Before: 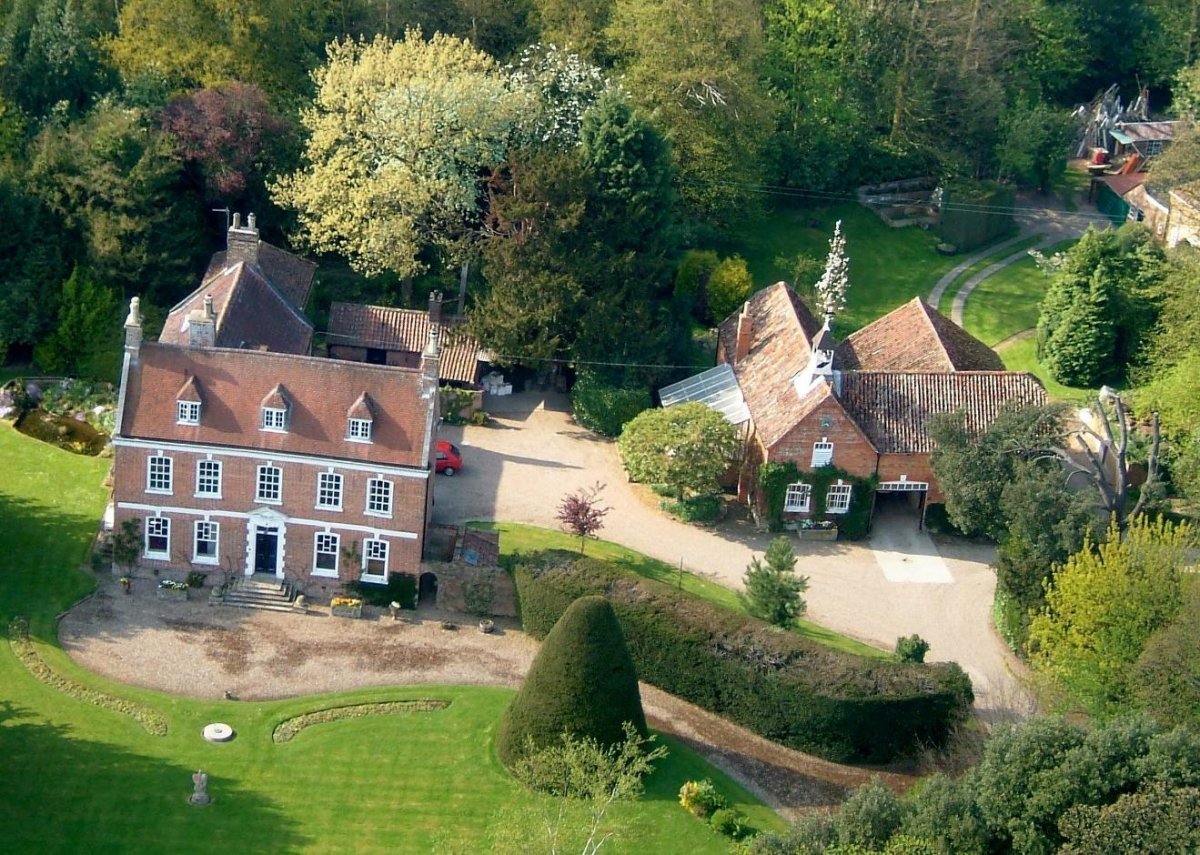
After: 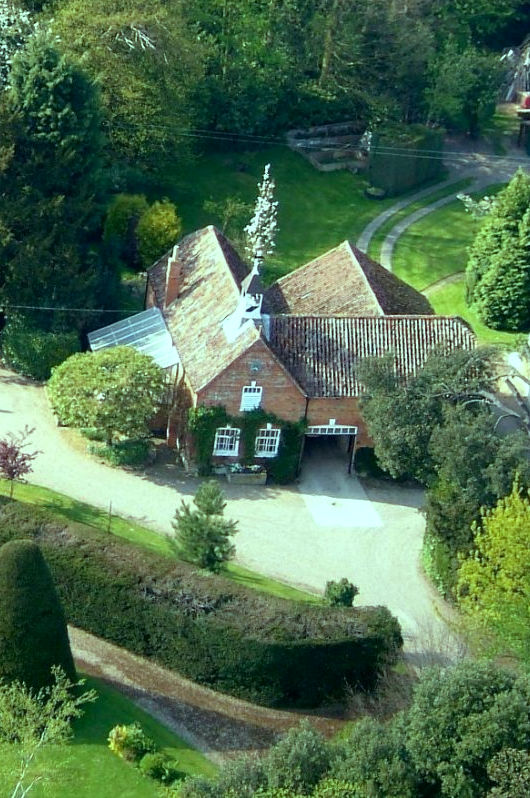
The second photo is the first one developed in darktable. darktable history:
crop: left 47.628%, top 6.643%, right 7.874%
color balance: mode lift, gamma, gain (sRGB), lift [0.997, 0.979, 1.021, 1.011], gamma [1, 1.084, 0.916, 0.998], gain [1, 0.87, 1.13, 1.101], contrast 4.55%, contrast fulcrum 38.24%, output saturation 104.09%
